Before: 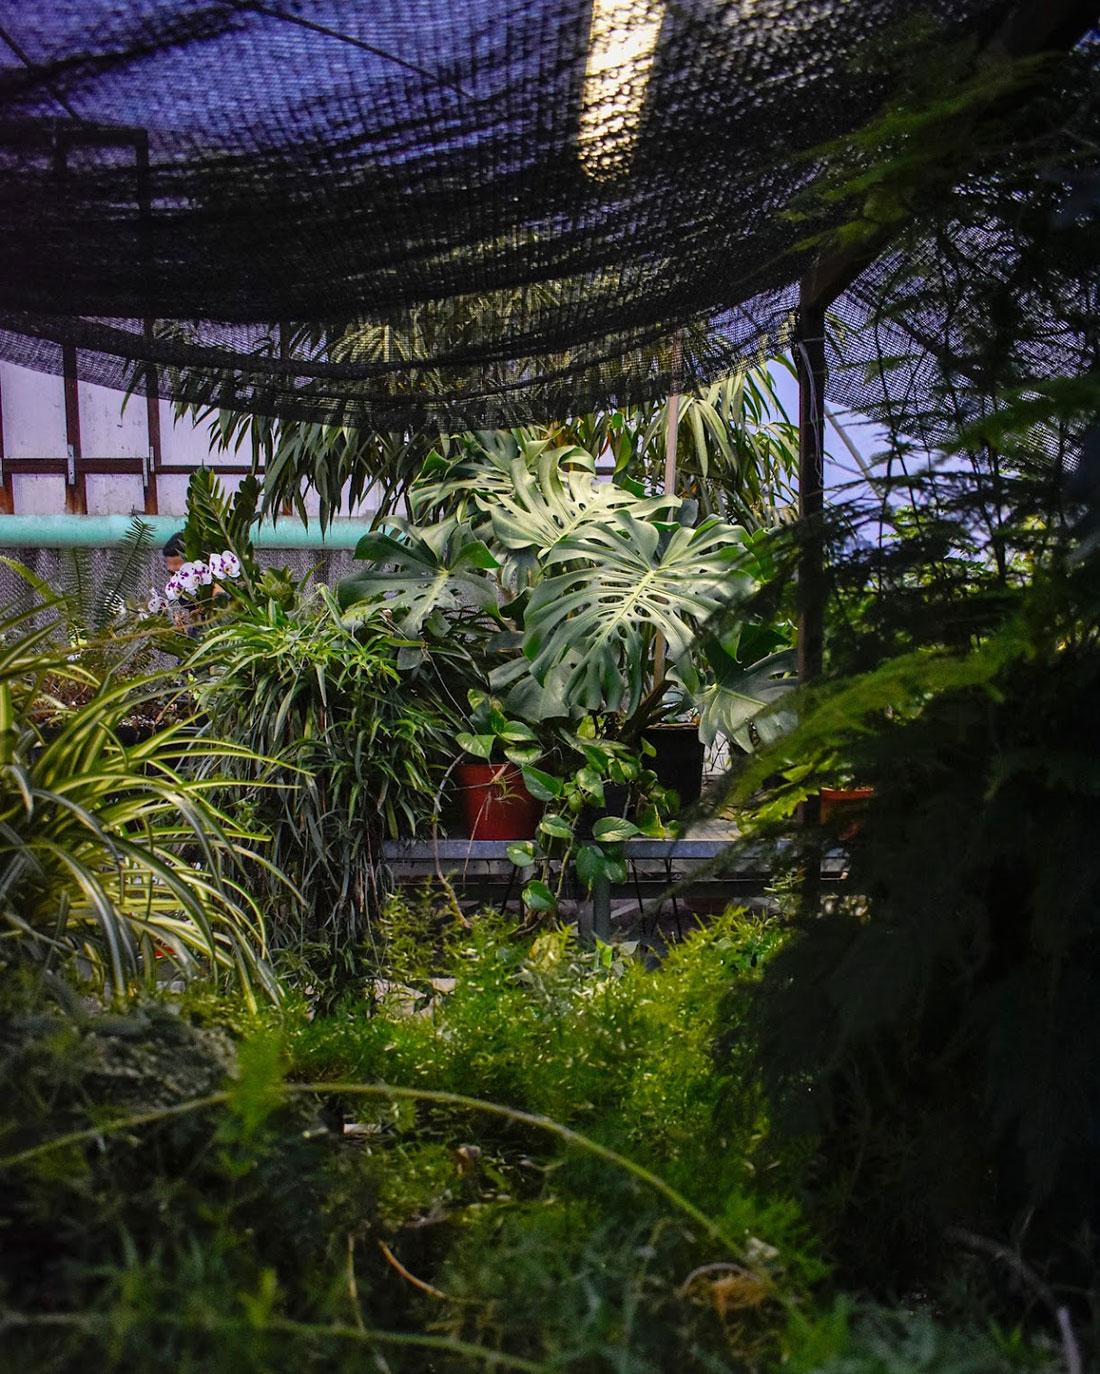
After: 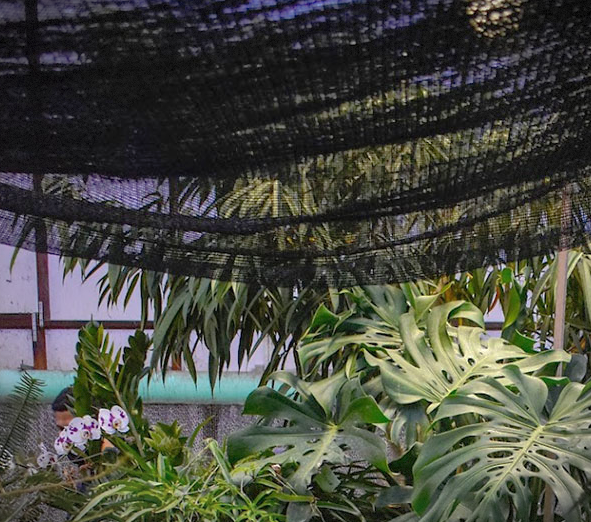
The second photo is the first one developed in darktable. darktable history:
shadows and highlights: on, module defaults
crop: left 10.104%, top 10.567%, right 36.121%, bottom 51.41%
vignetting: fall-off start 81.55%, fall-off radius 61.49%, automatic ratio true, width/height ratio 1.419, dithering 8-bit output
